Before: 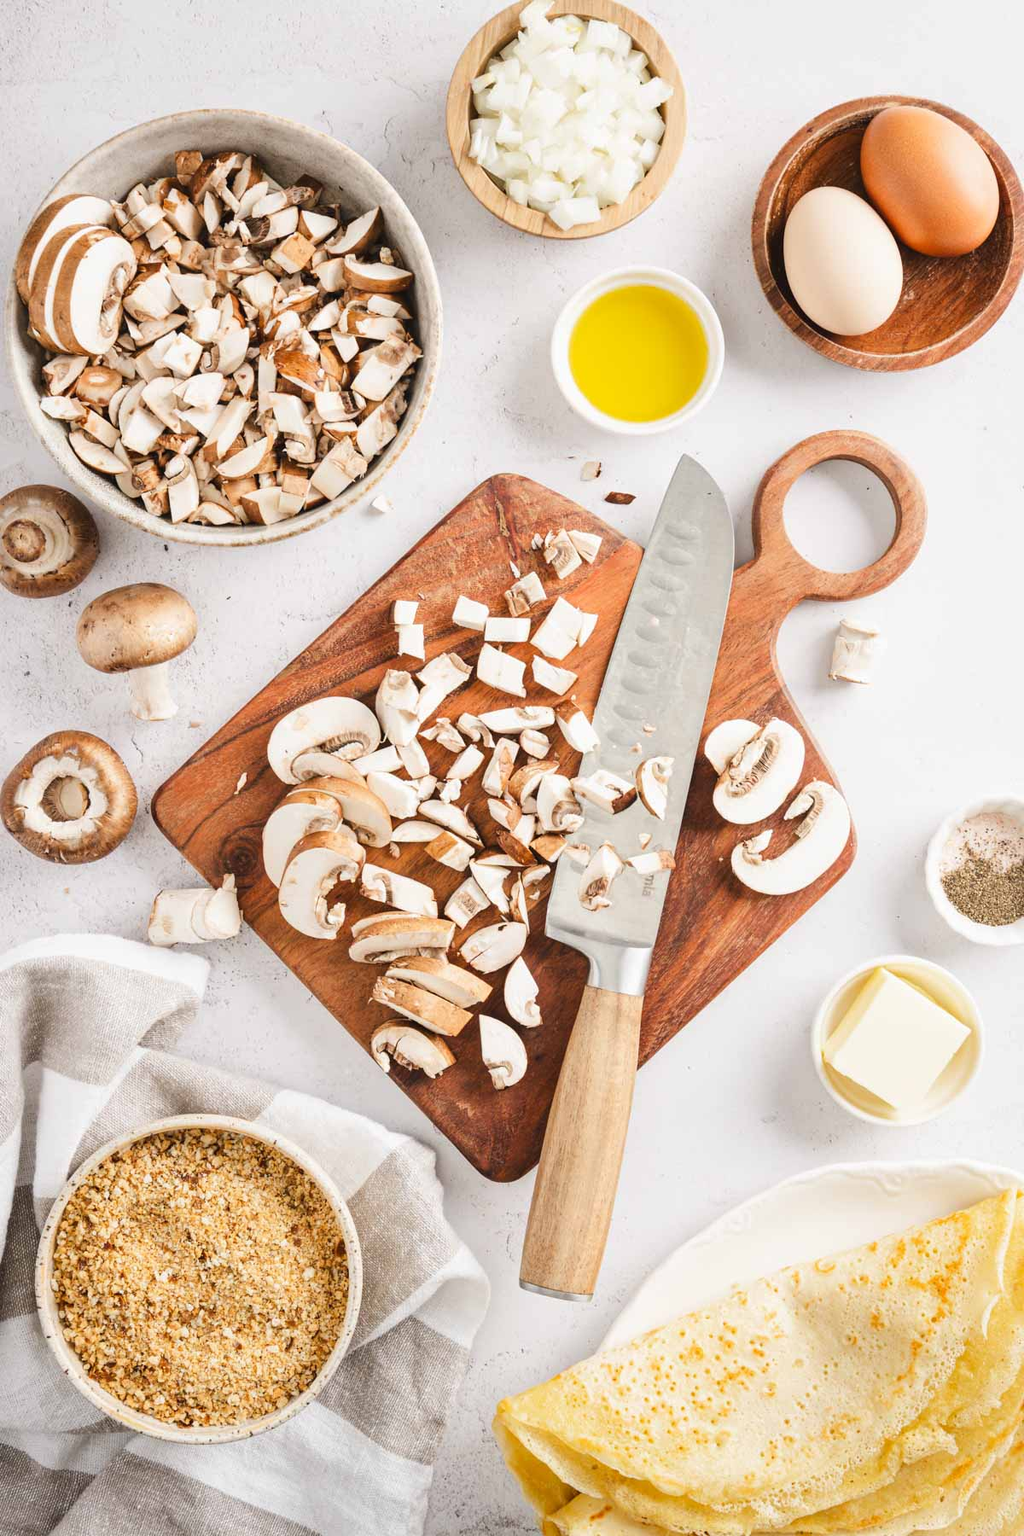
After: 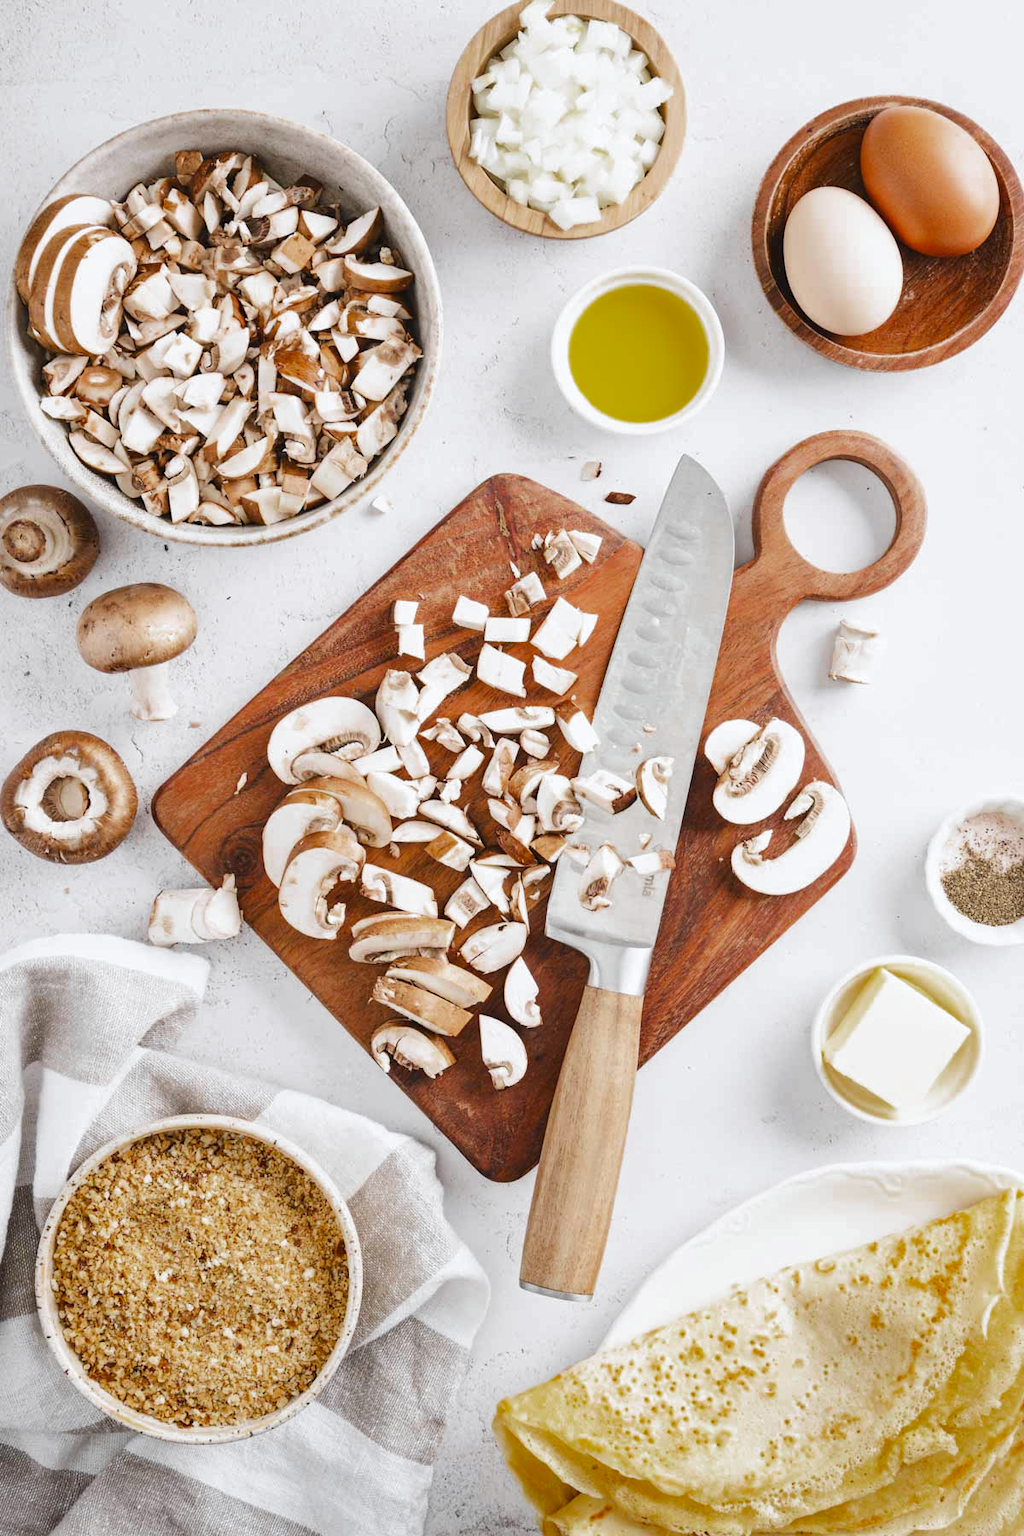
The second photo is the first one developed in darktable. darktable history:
white balance: red 0.974, blue 1.044
color zones: curves: ch0 [(0.004, 0.388) (0.125, 0.392) (0.25, 0.404) (0.375, 0.5) (0.5, 0.5) (0.625, 0.5) (0.75, 0.5) (0.875, 0.5)]; ch1 [(0, 0.5) (0.125, 0.5) (0.25, 0.5) (0.375, 0.124) (0.524, 0.124) (0.645, 0.128) (0.789, 0.132) (0.914, 0.096) (0.998, 0.068)]
tone equalizer: on, module defaults
